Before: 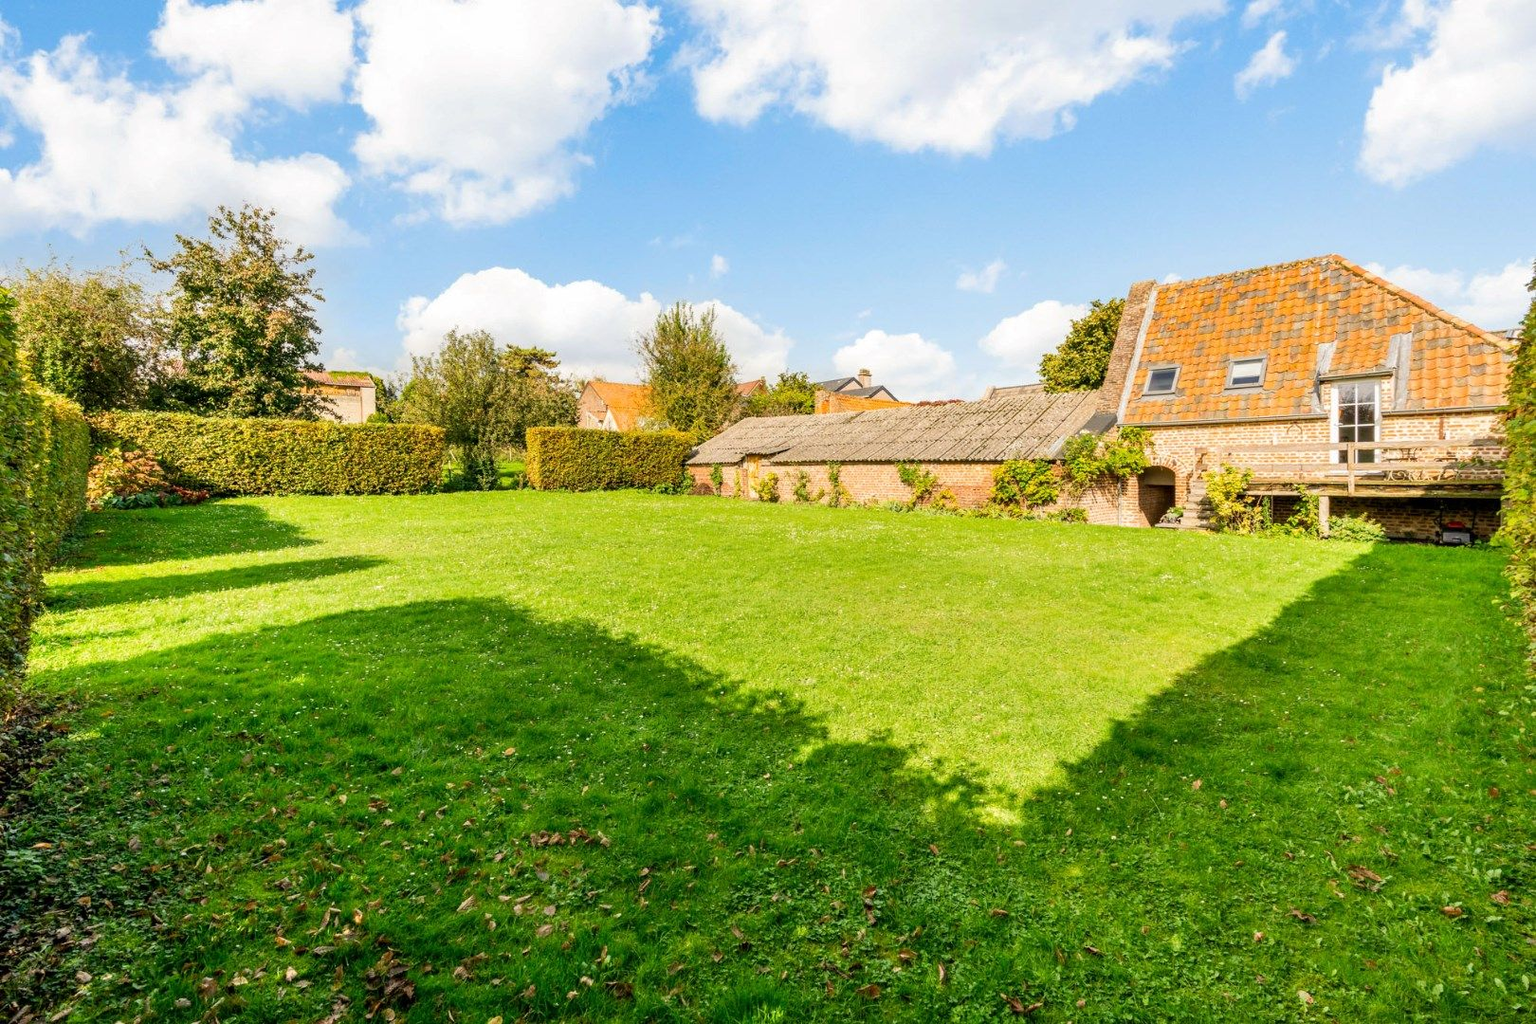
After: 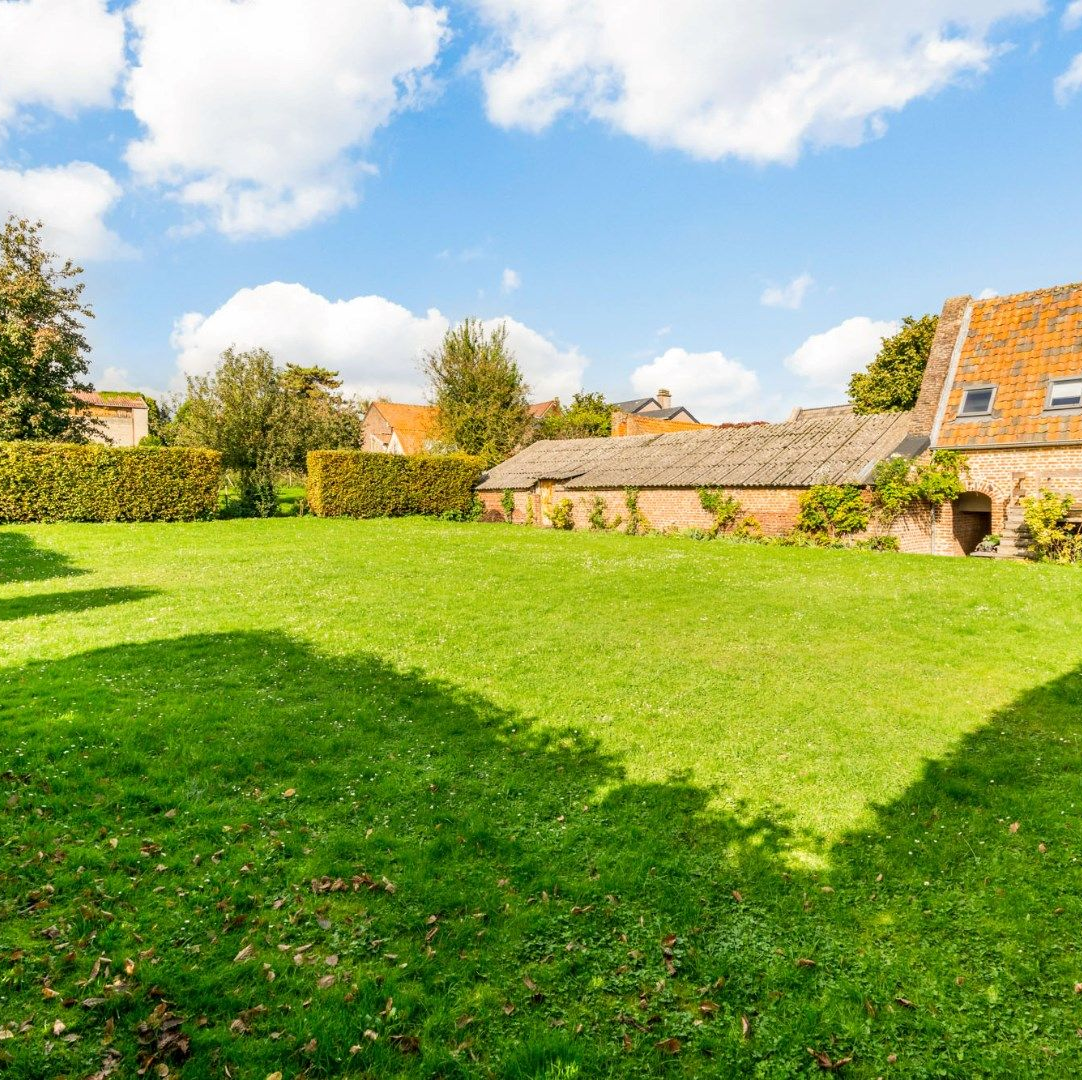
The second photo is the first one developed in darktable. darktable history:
crop and rotate: left 15.323%, right 17.828%
